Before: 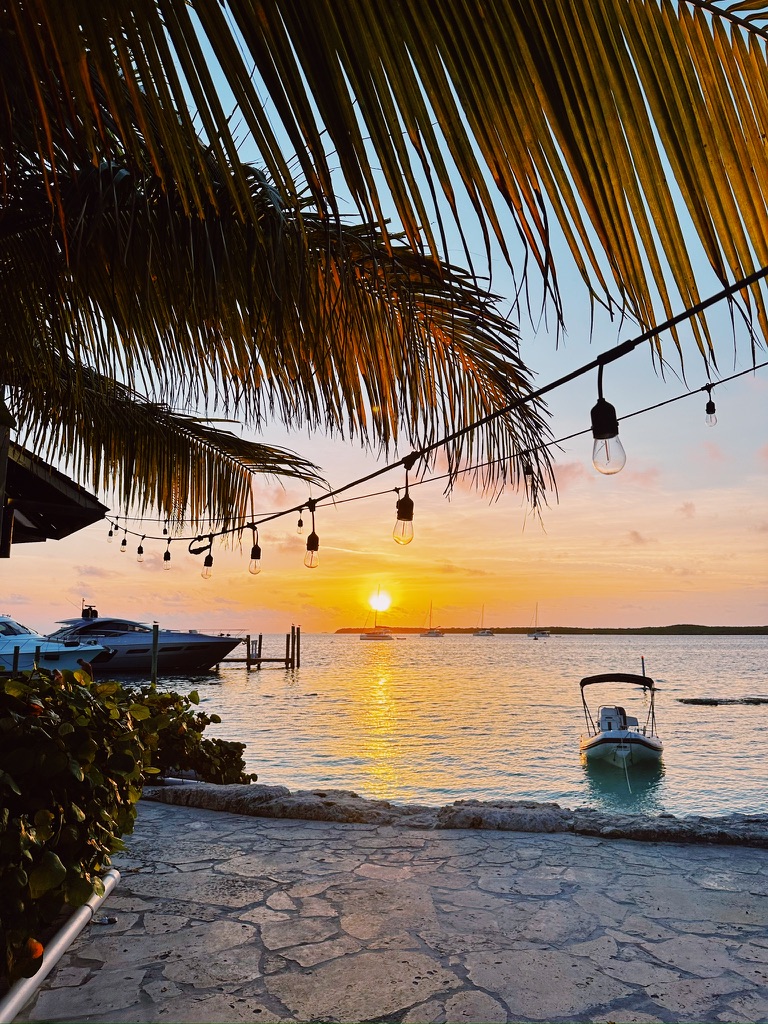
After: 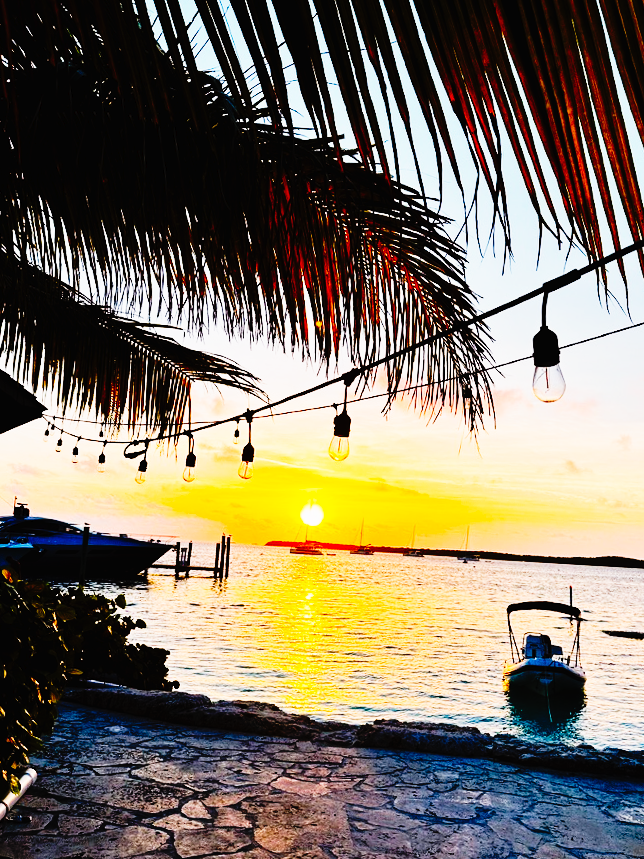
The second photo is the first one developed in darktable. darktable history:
tone curve: curves: ch0 [(0, 0) (0.003, 0.01) (0.011, 0.01) (0.025, 0.011) (0.044, 0.014) (0.069, 0.018) (0.1, 0.022) (0.136, 0.026) (0.177, 0.035) (0.224, 0.051) (0.277, 0.085) (0.335, 0.158) (0.399, 0.299) (0.468, 0.457) (0.543, 0.634) (0.623, 0.801) (0.709, 0.904) (0.801, 0.963) (0.898, 0.986) (1, 1)], preserve colors none
crop and rotate: angle -3.27°, left 5.211%, top 5.211%, right 4.607%, bottom 4.607%
base curve: curves: ch0 [(0, 0) (0.073, 0.04) (0.157, 0.139) (0.492, 0.492) (0.758, 0.758) (1, 1)], preserve colors none
